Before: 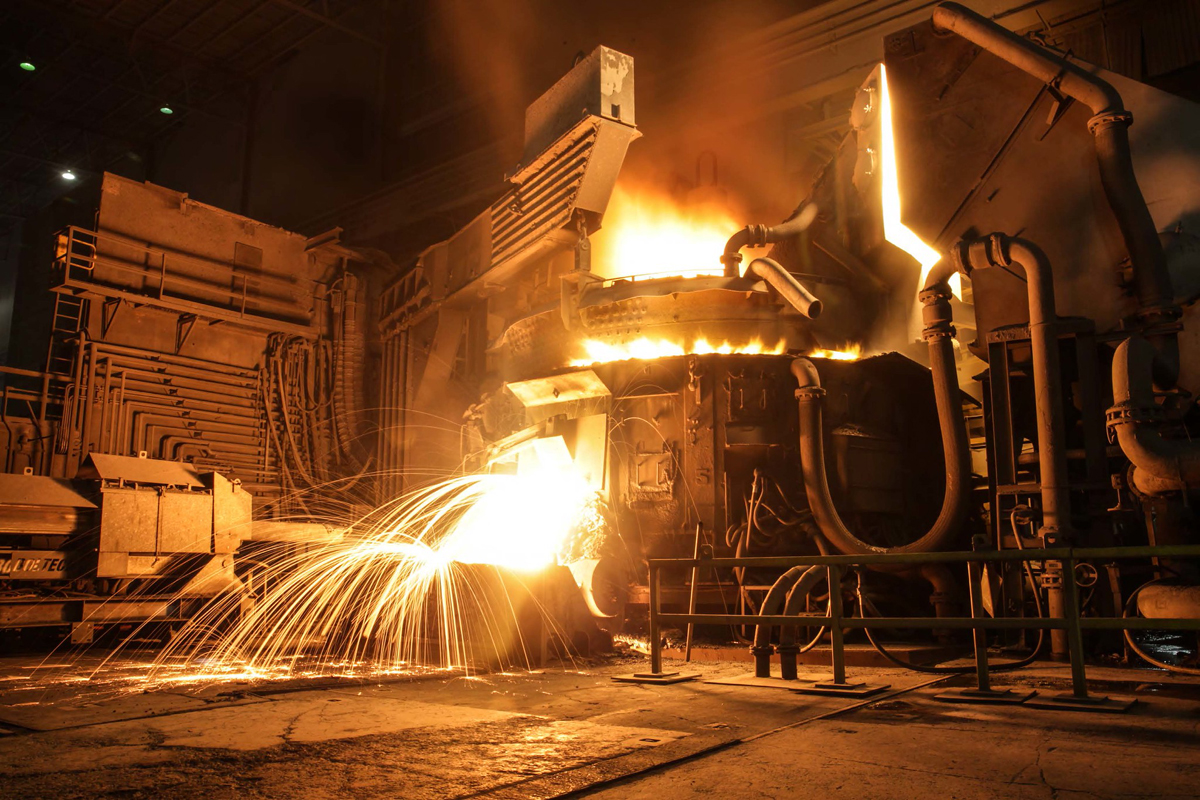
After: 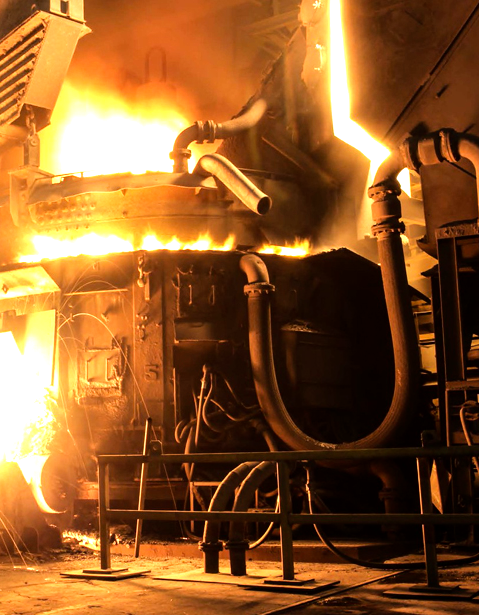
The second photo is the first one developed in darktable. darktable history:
crop: left 45.983%, top 13.003%, right 14.036%, bottom 10.002%
tone equalizer: -8 EV -1.07 EV, -7 EV -0.989 EV, -6 EV -0.858 EV, -5 EV -0.571 EV, -3 EV 0.552 EV, -2 EV 0.863 EV, -1 EV 1 EV, +0 EV 1.08 EV, mask exposure compensation -0.494 EV
exposure: black level correction 0.002, compensate highlight preservation false
